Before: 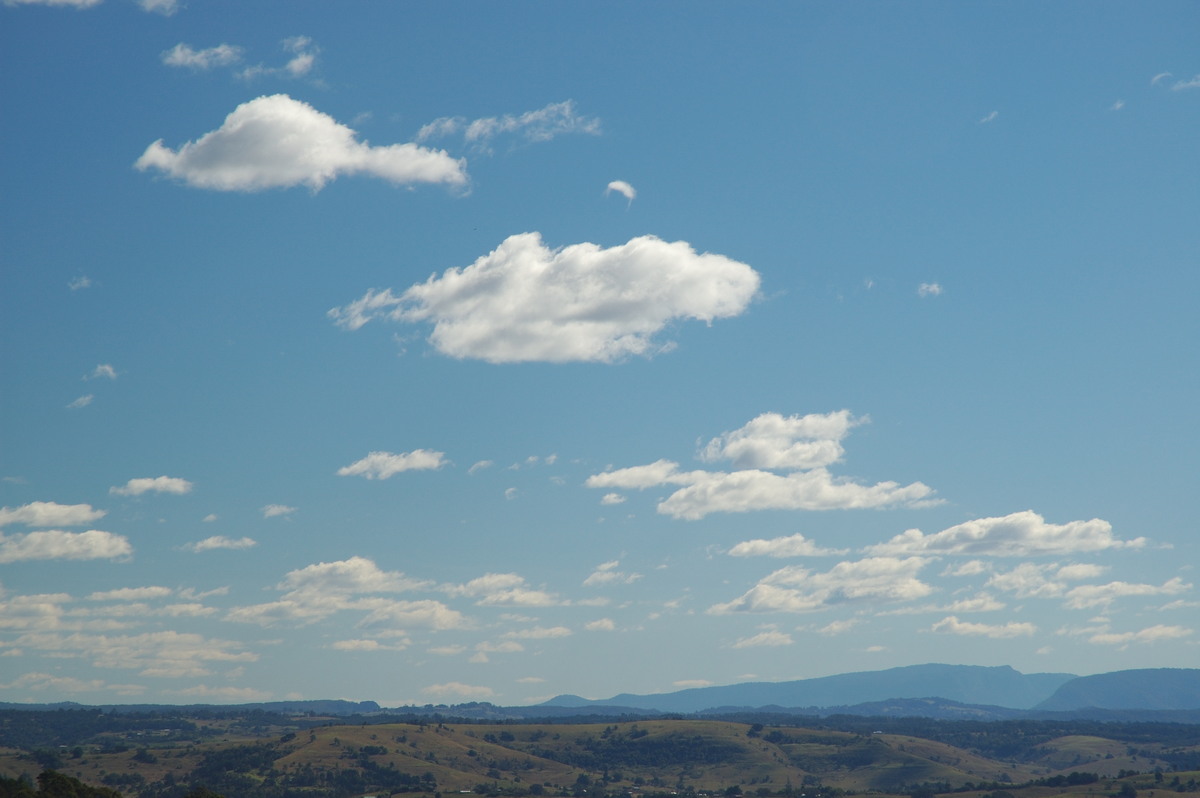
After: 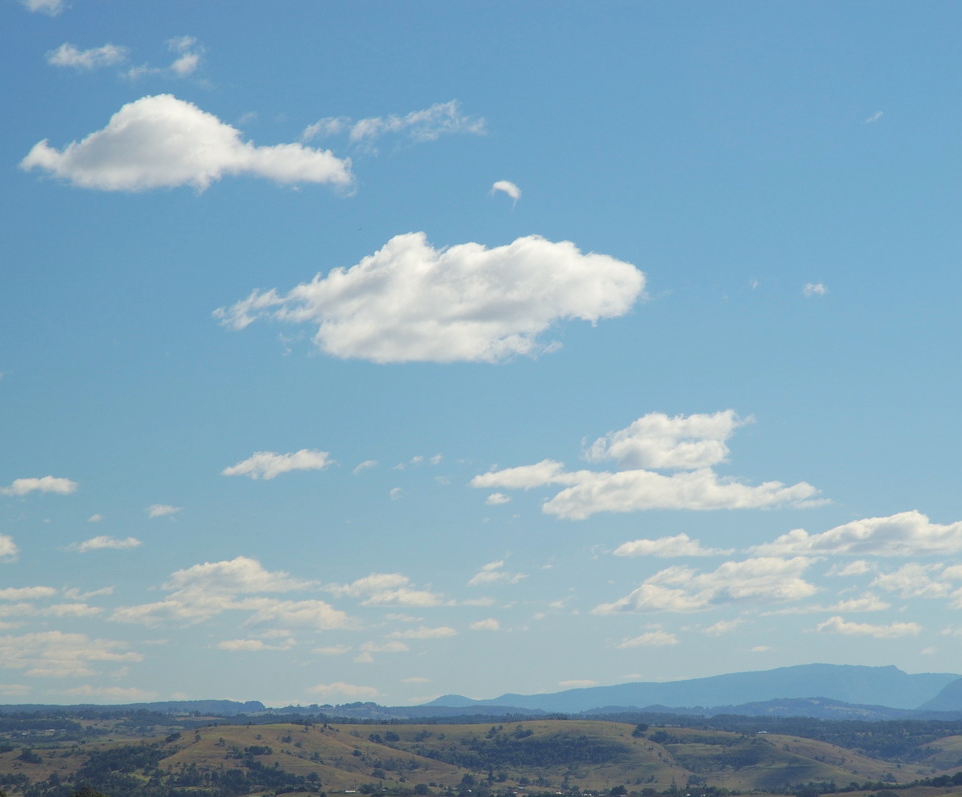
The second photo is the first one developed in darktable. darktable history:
crop and rotate: left 9.597%, right 10.195%
contrast brightness saturation: brightness 0.15
